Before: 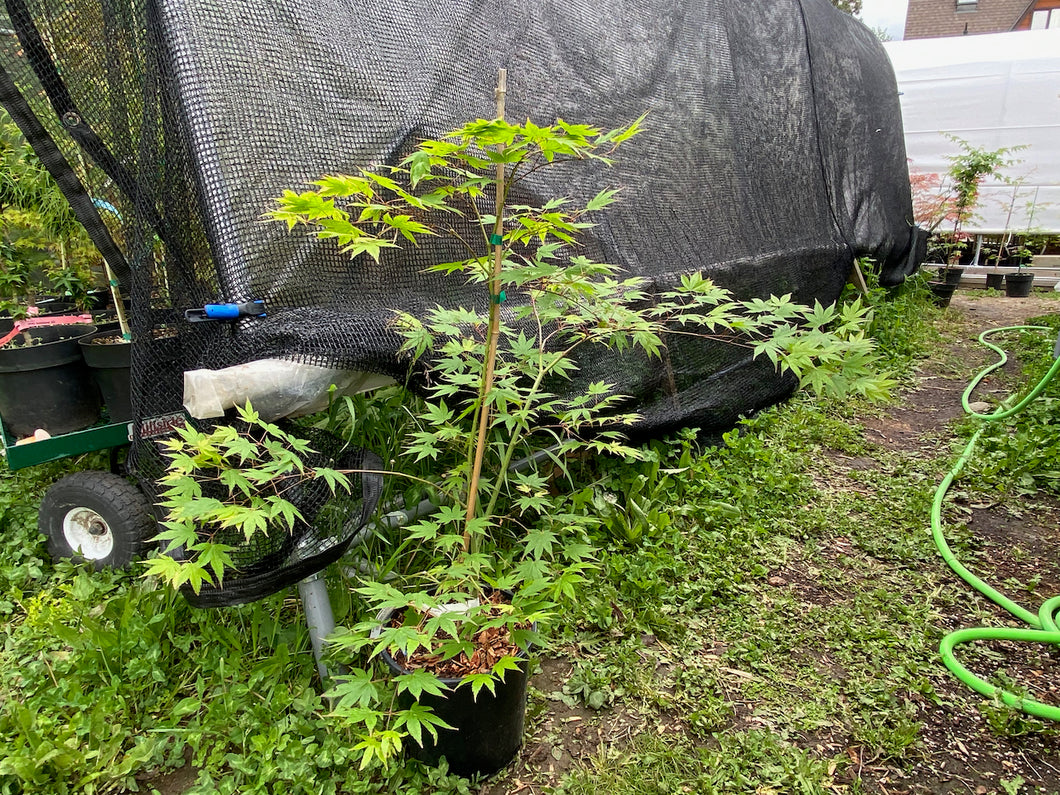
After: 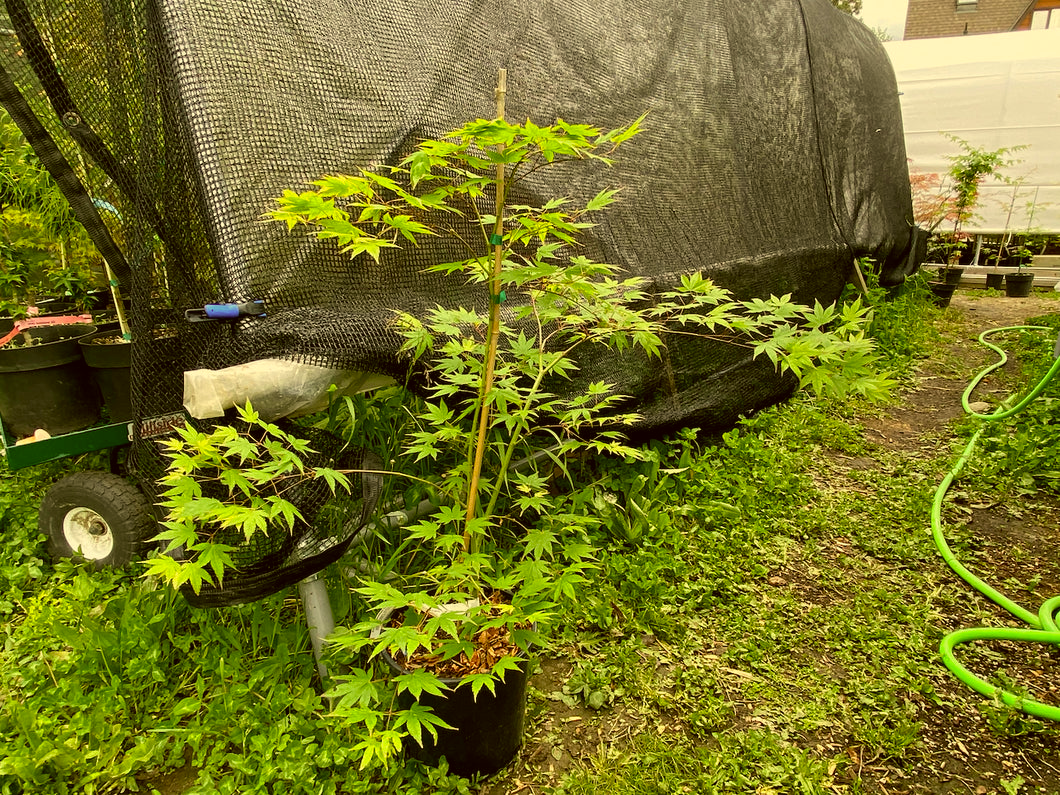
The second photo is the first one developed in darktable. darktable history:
color correction: highlights a* 0.126, highlights b* 29.72, shadows a* -0.205, shadows b* 21.72
